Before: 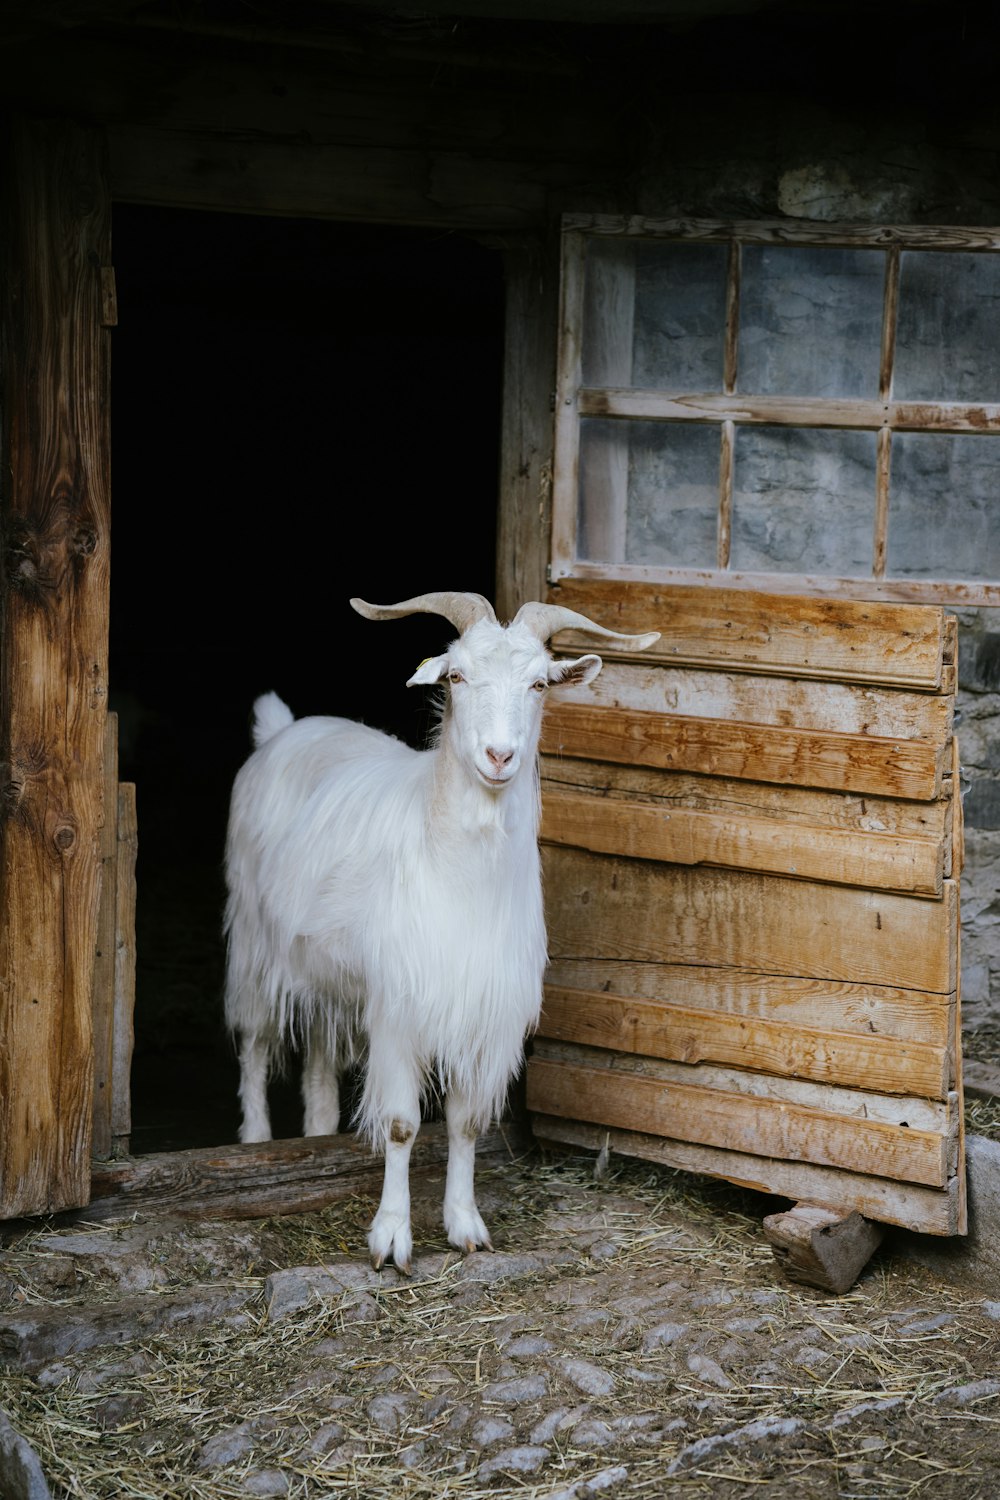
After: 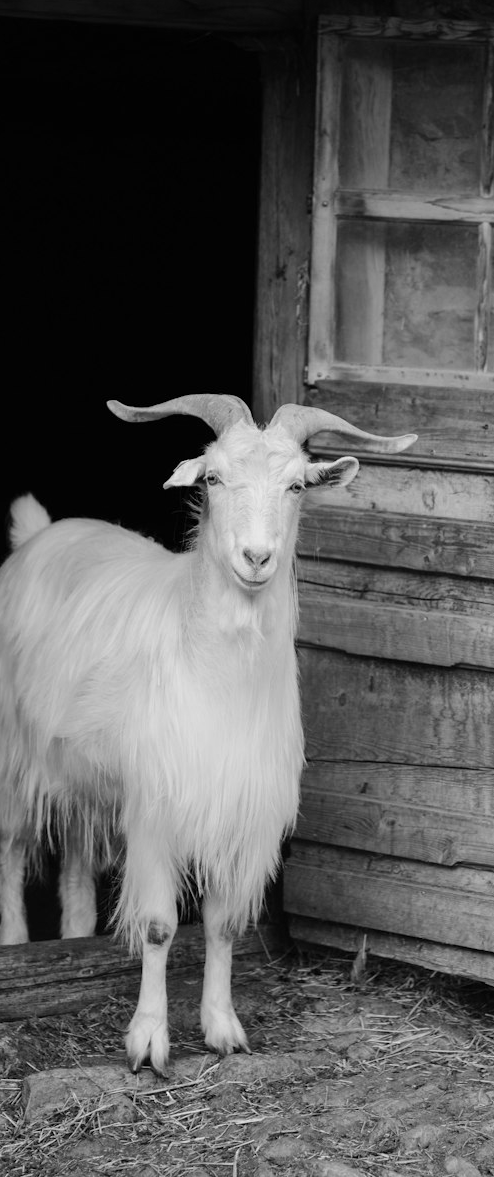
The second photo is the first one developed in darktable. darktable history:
monochrome: size 3.1
crop and rotate: angle 0.02°, left 24.353%, top 13.219%, right 26.156%, bottom 8.224%
white balance: red 1.029, blue 0.92
